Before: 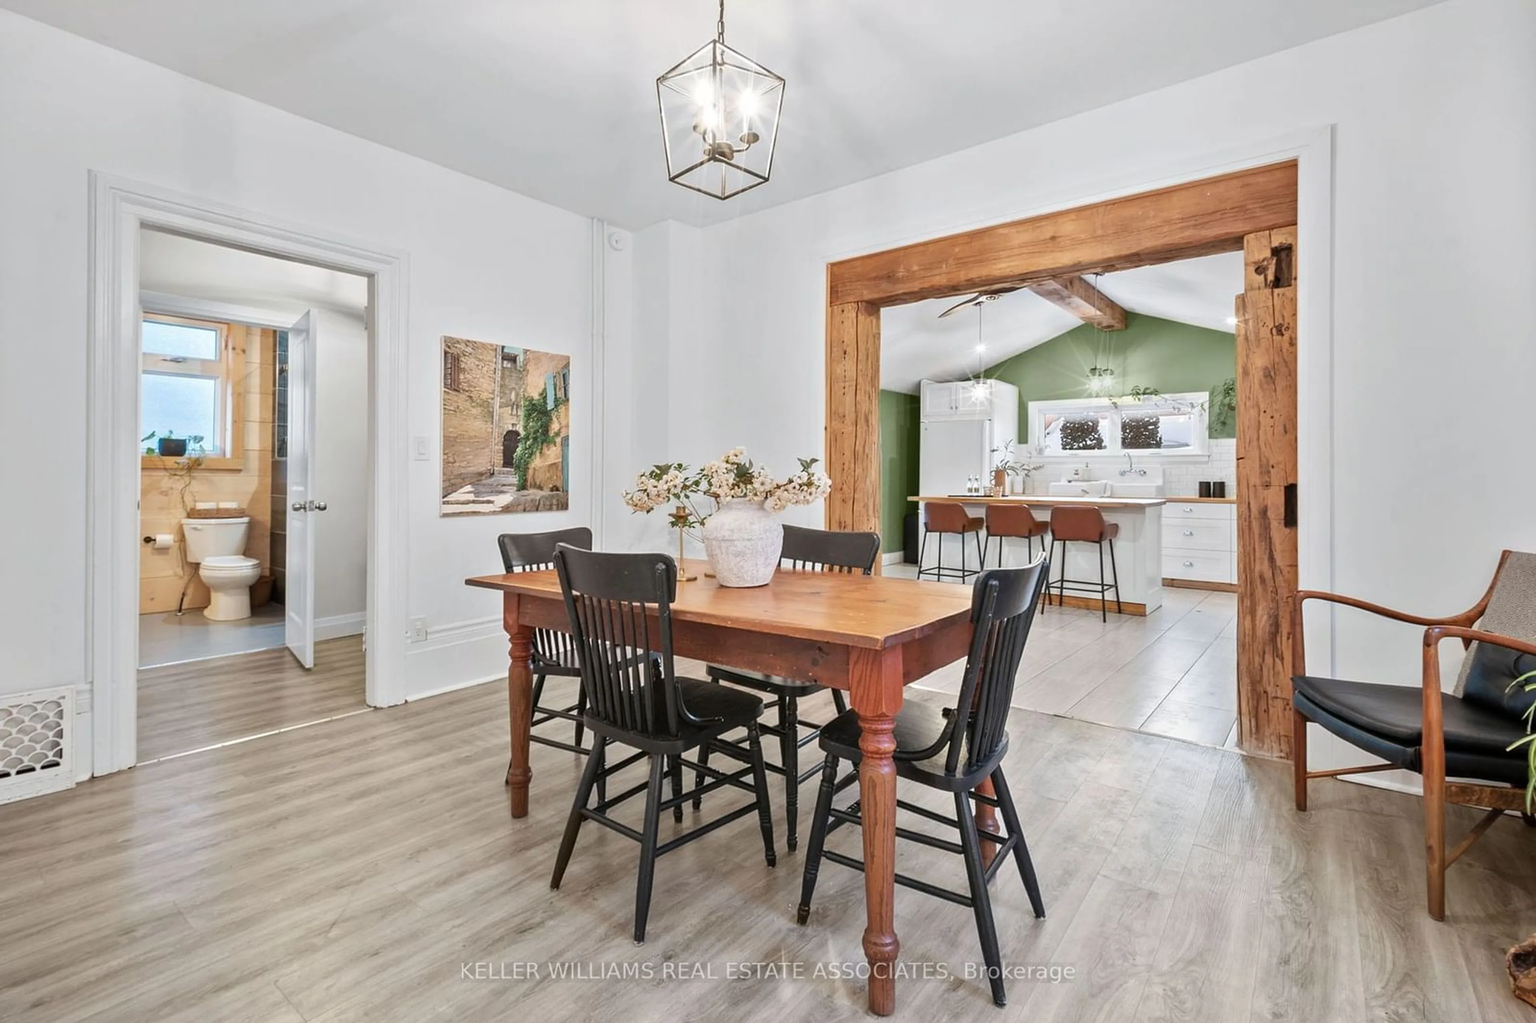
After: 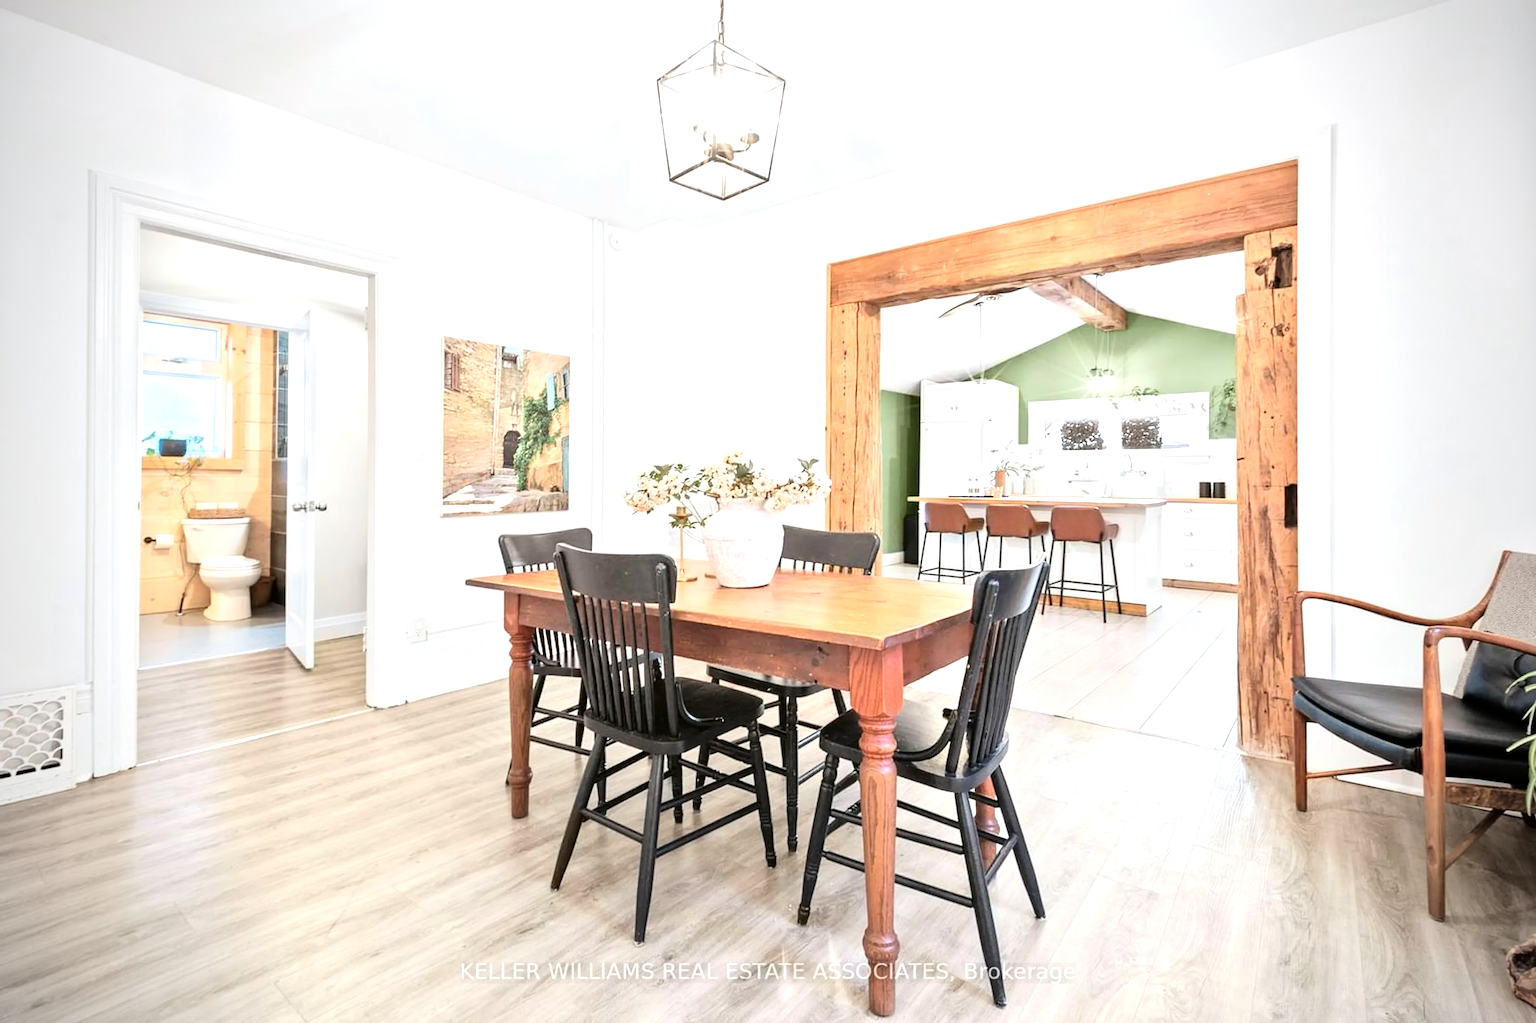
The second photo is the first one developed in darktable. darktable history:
tone curve: curves: ch0 [(0, 0) (0.004, 0.001) (0.133, 0.112) (0.325, 0.362) (0.832, 0.893) (1, 1)], color space Lab, independent channels, preserve colors none
tone equalizer: -8 EV -0.377 EV, -7 EV -0.425 EV, -6 EV -0.366 EV, -5 EV -0.194 EV, -3 EV 0.214 EV, -2 EV 0.358 EV, -1 EV 0.386 EV, +0 EV 0.413 EV
exposure: black level correction 0, exposure 0.498 EV, compensate highlight preservation false
vignetting: on, module defaults
